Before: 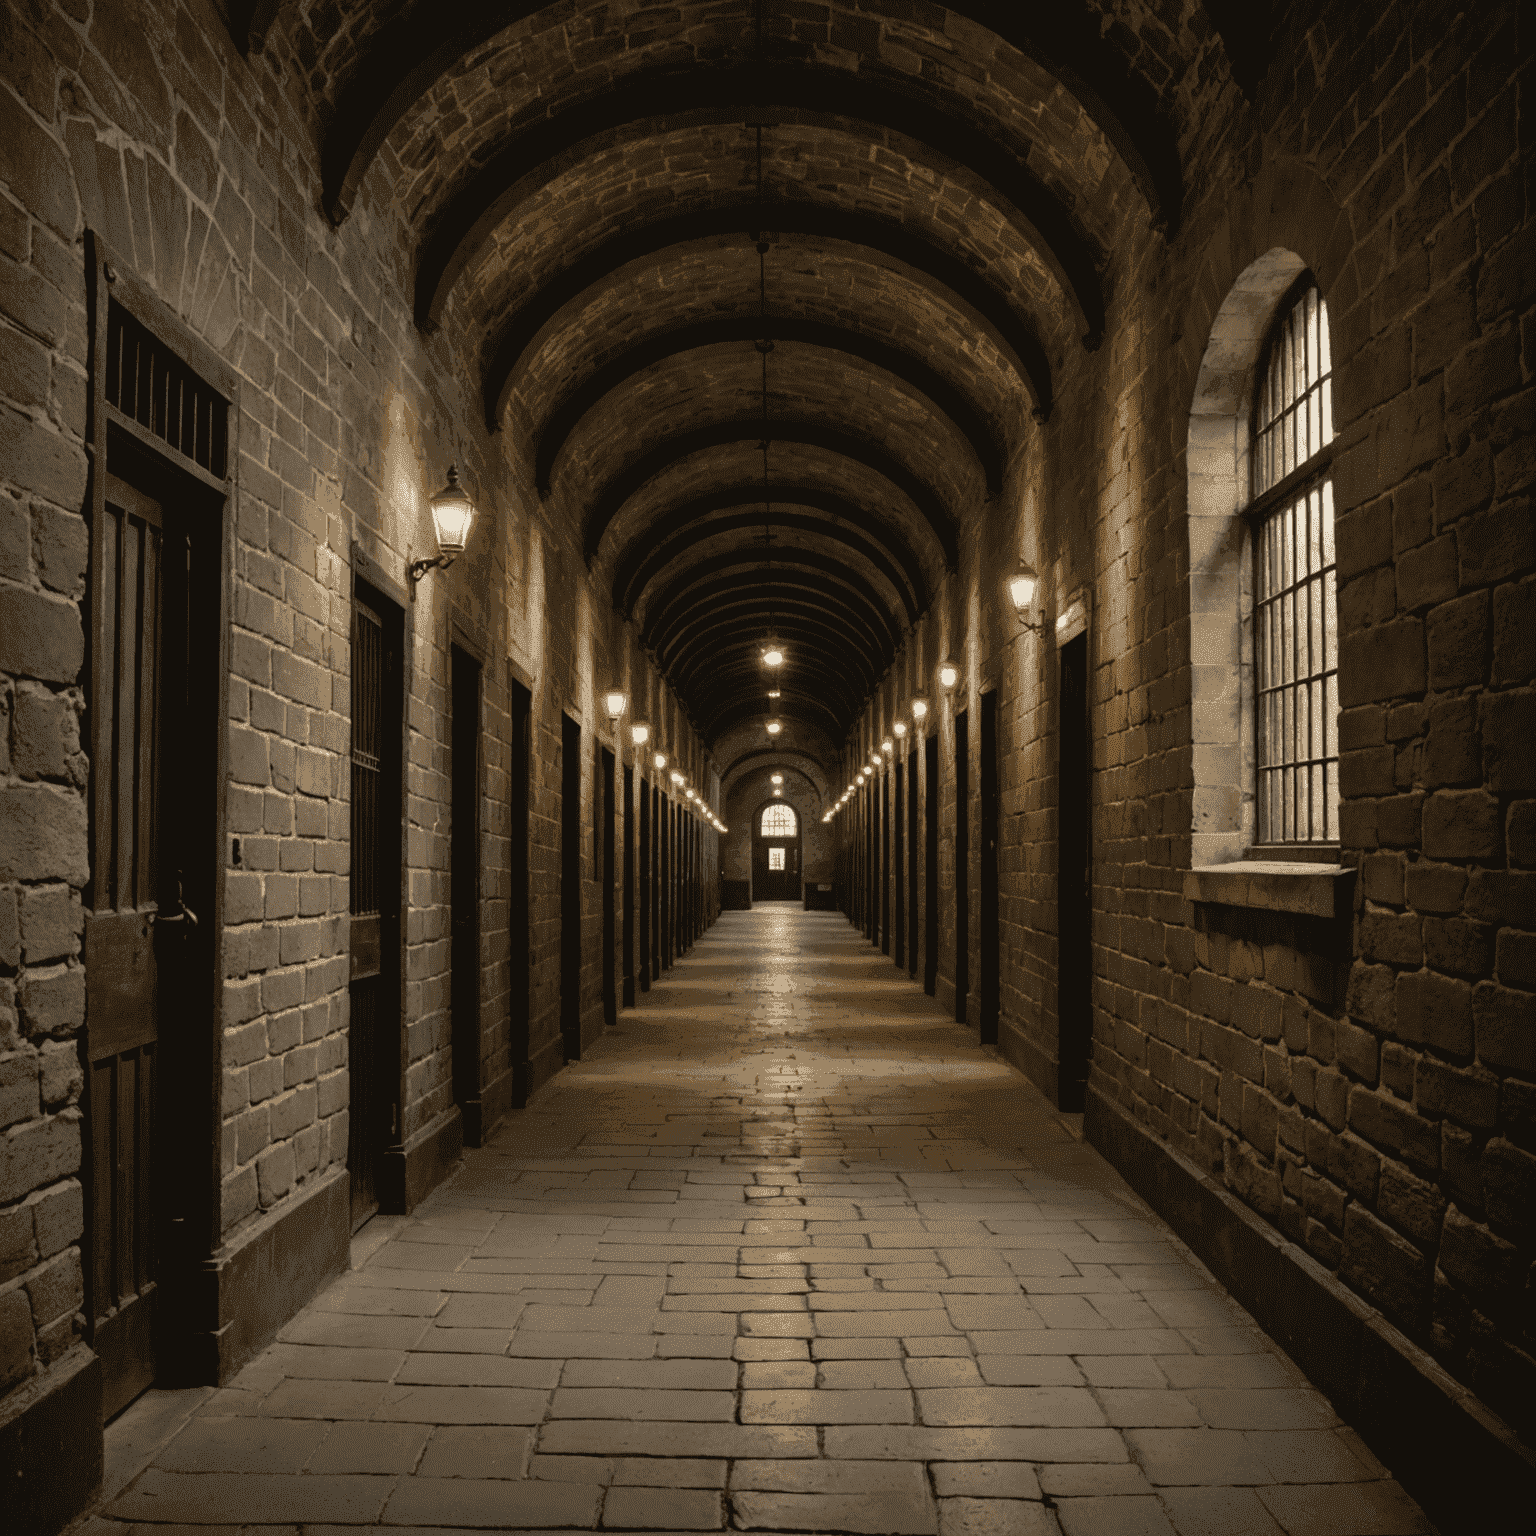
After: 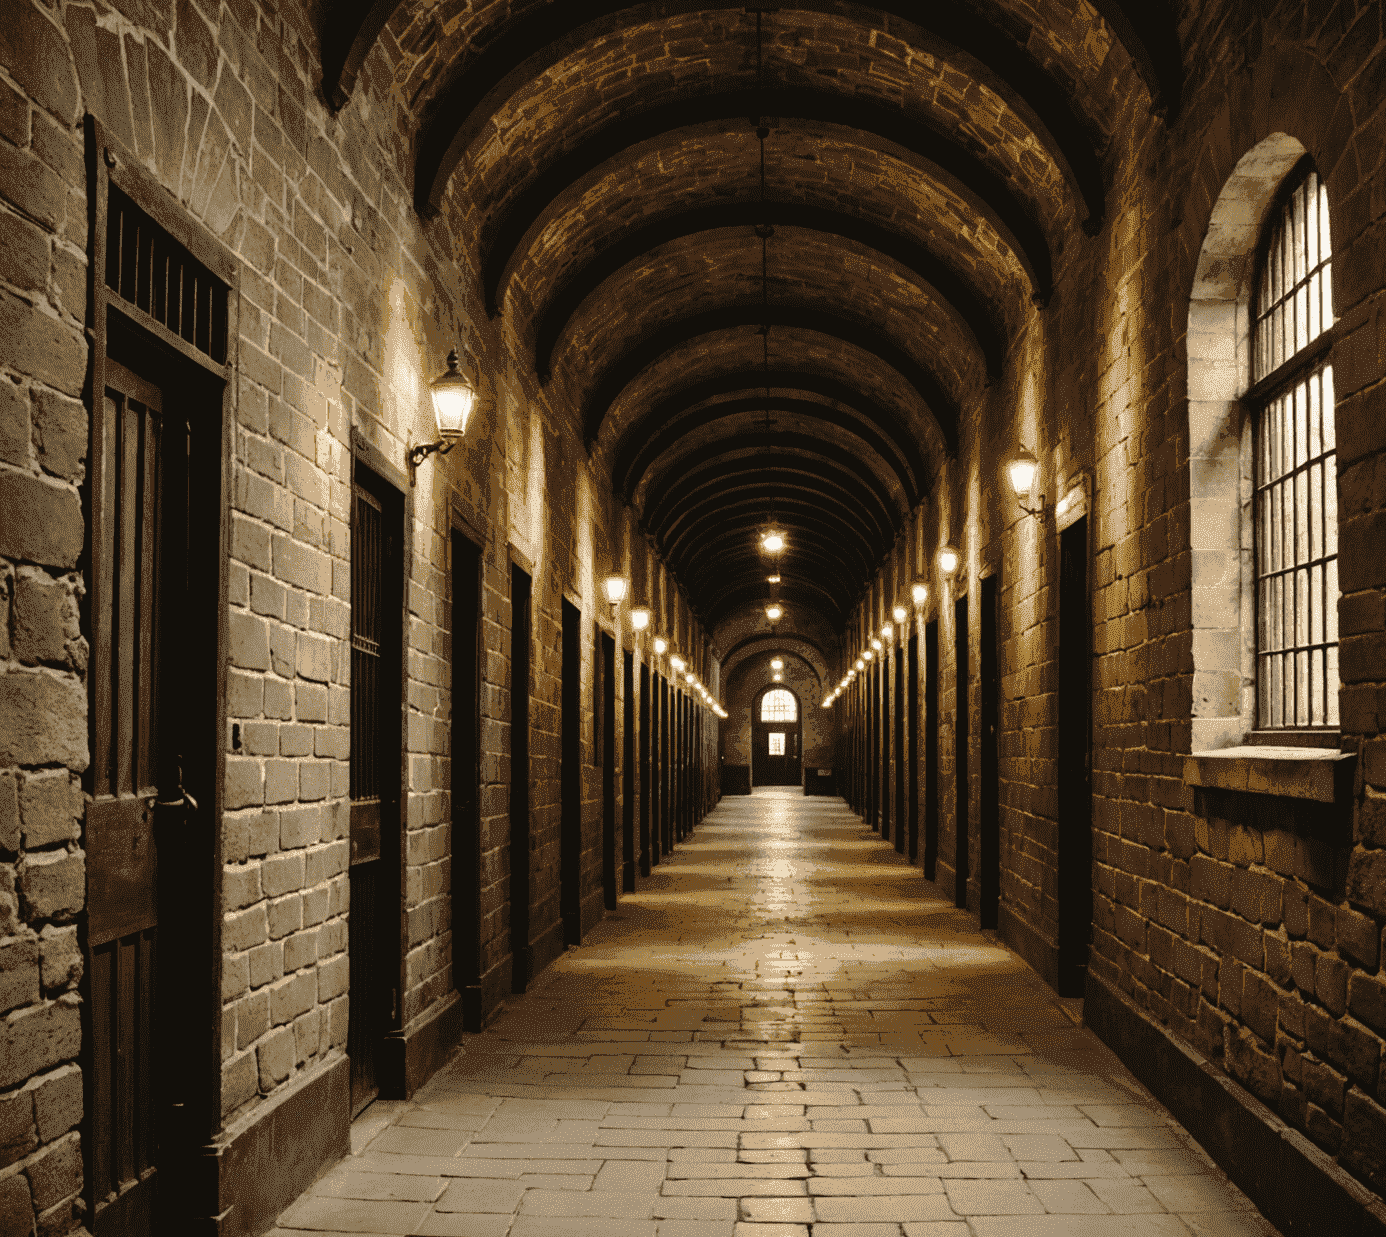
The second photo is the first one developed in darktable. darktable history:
crop: top 7.49%, right 9.717%, bottom 11.943%
base curve: curves: ch0 [(0, 0) (0.028, 0.03) (0.121, 0.232) (0.46, 0.748) (0.859, 0.968) (1, 1)], preserve colors none
